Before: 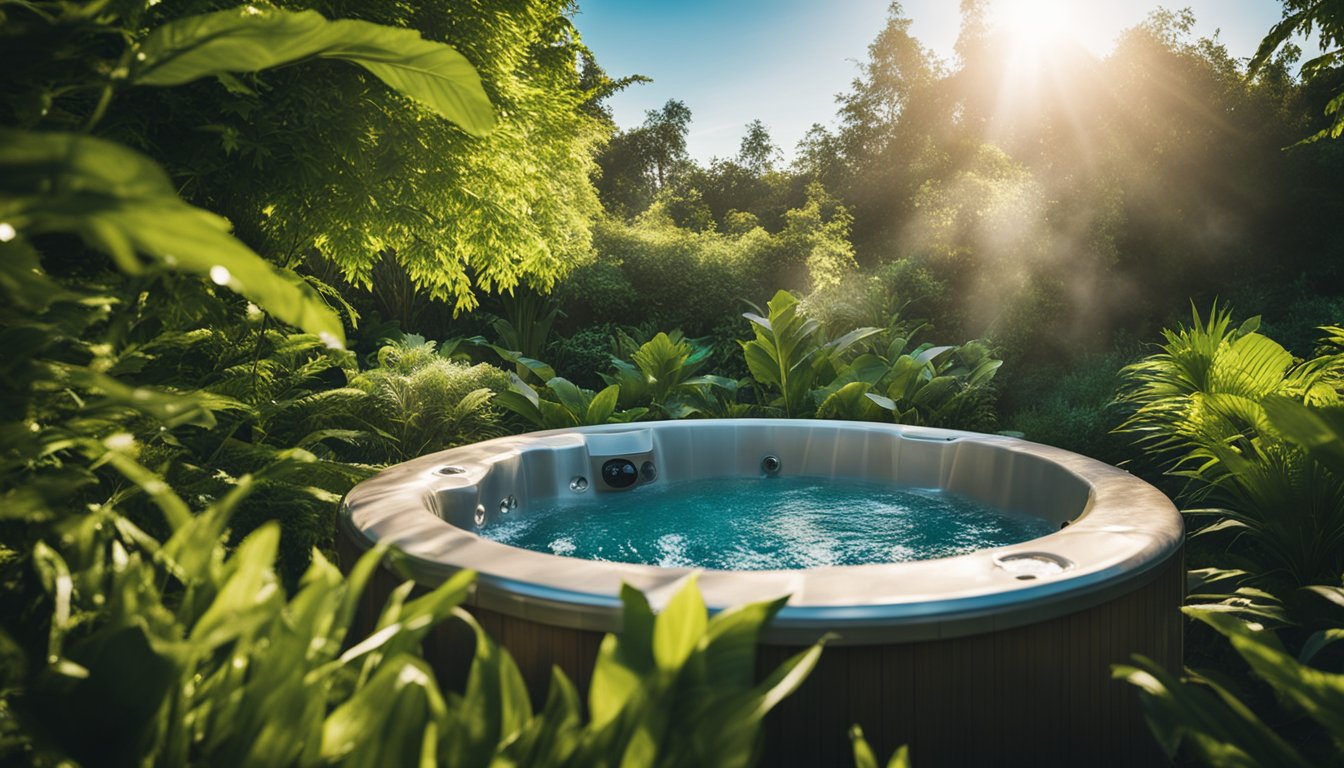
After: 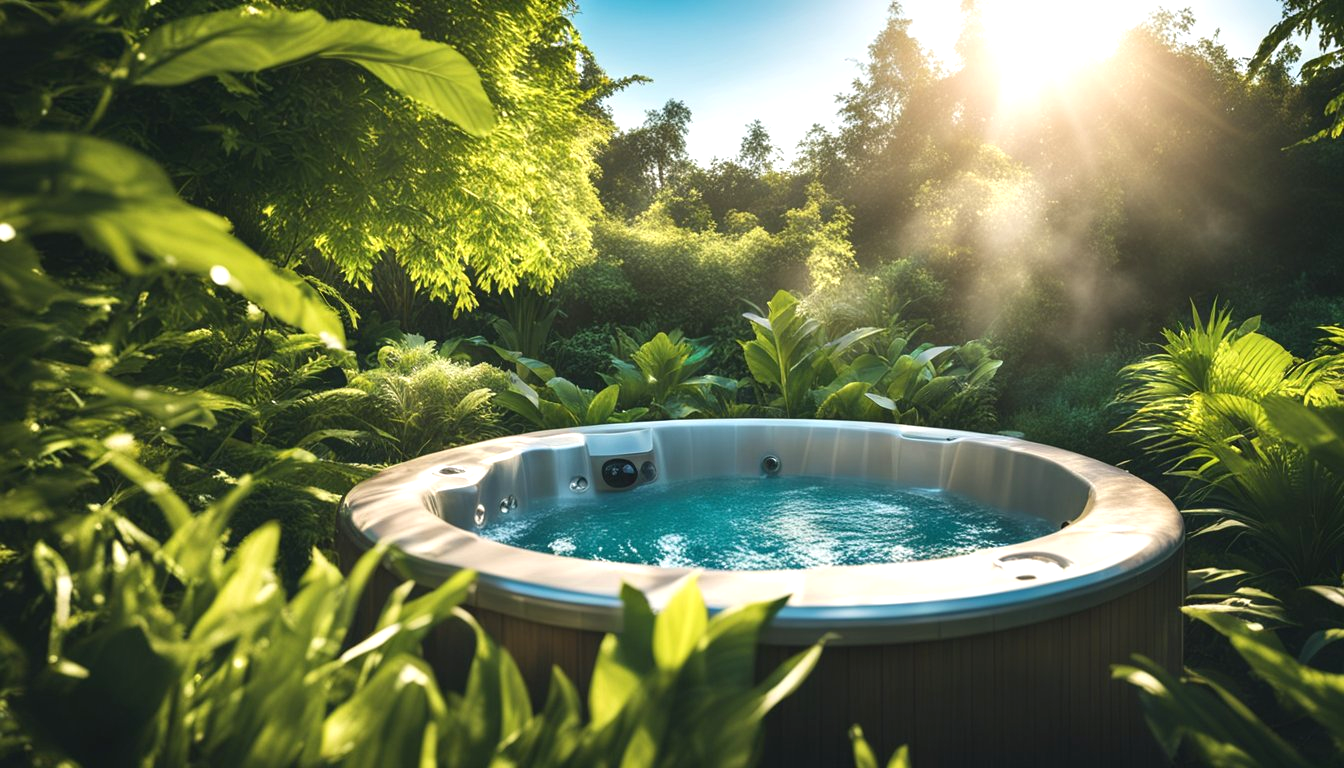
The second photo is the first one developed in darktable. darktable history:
exposure: exposure 0.525 EV, compensate exposure bias true, compensate highlight preservation false
